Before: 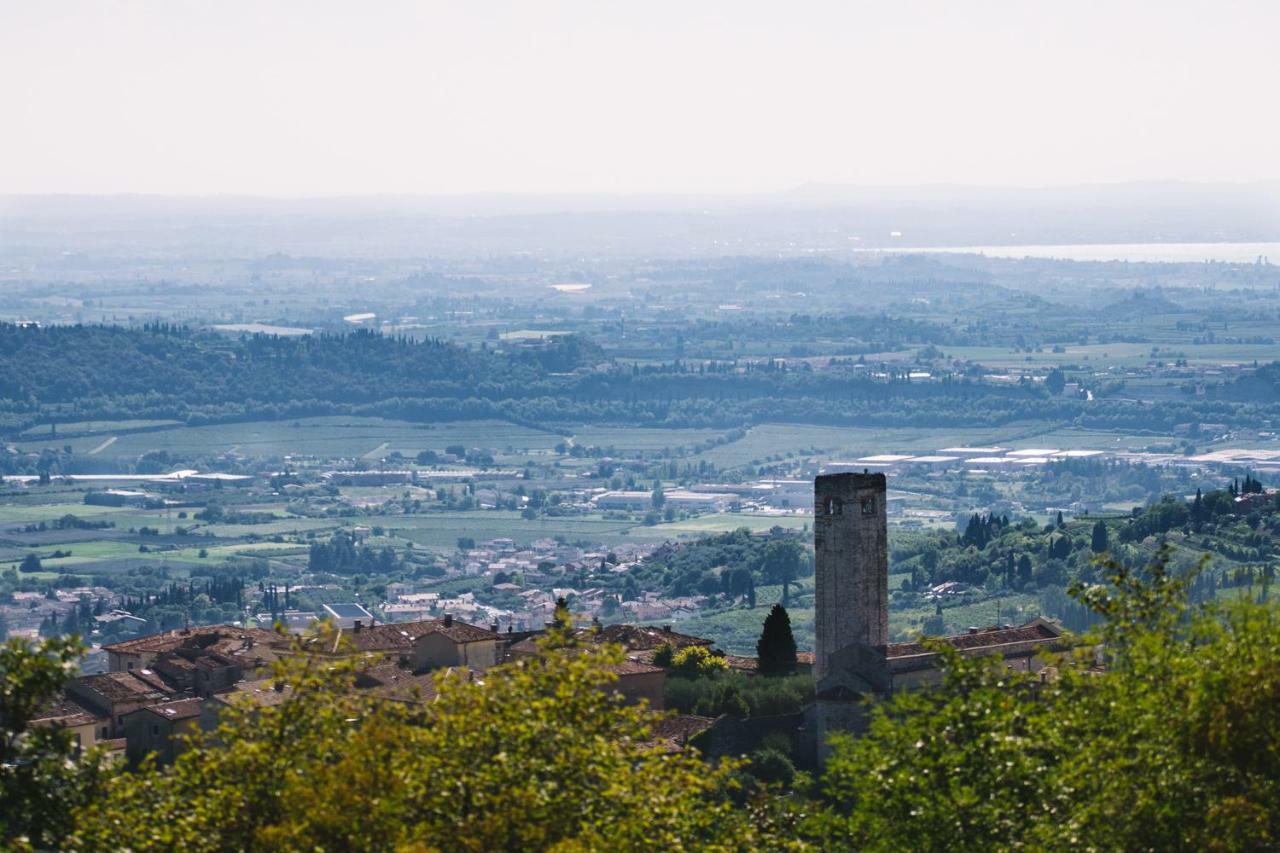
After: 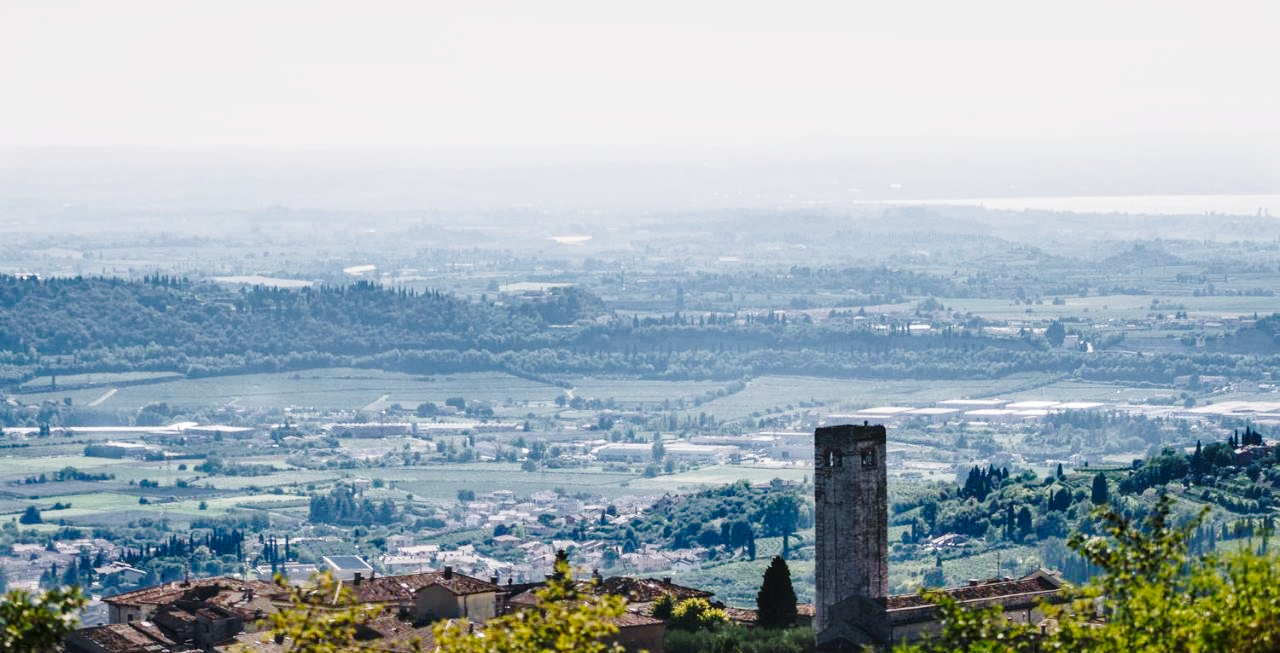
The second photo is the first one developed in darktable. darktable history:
crop: top 5.646%, bottom 17.761%
contrast brightness saturation: contrast 0.113, saturation -0.16
tone curve: curves: ch0 [(0, 0.011) (0.104, 0.085) (0.236, 0.234) (0.398, 0.507) (0.498, 0.621) (0.65, 0.757) (0.835, 0.883) (1, 0.961)]; ch1 [(0, 0) (0.353, 0.344) (0.43, 0.401) (0.479, 0.476) (0.502, 0.502) (0.54, 0.542) (0.602, 0.613) (0.638, 0.668) (0.693, 0.727) (1, 1)]; ch2 [(0, 0) (0.34, 0.314) (0.434, 0.43) (0.5, 0.506) (0.521, 0.54) (0.54, 0.56) (0.595, 0.613) (0.644, 0.729) (1, 1)], preserve colors none
local contrast: on, module defaults
color balance rgb: perceptual saturation grading › global saturation 0.649%, global vibrance 14.837%
